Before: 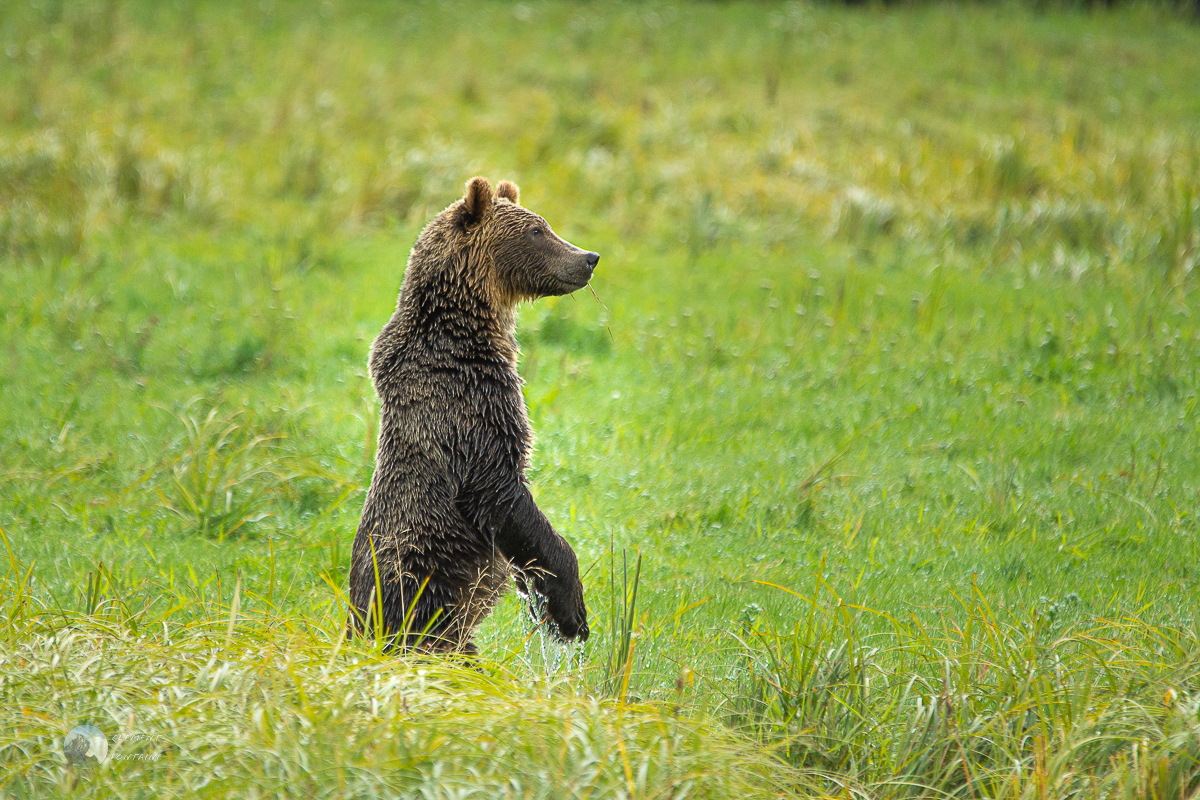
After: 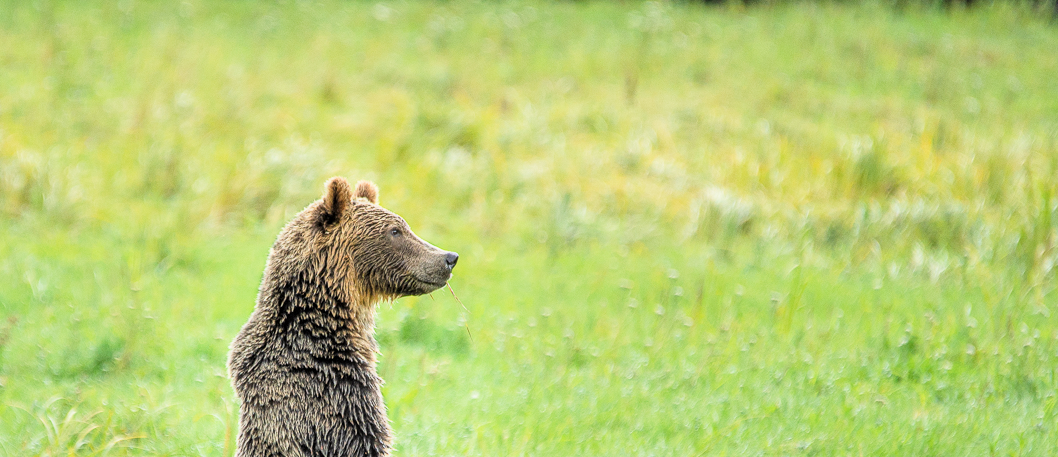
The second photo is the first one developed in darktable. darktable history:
filmic rgb: black relative exposure -7.32 EV, white relative exposure 5.09 EV, hardness 3.2
exposure: black level correction 0, exposure 1.45 EV, compensate exposure bias true, compensate highlight preservation false
local contrast: detail 130%
crop and rotate: left 11.812%, bottom 42.776%
